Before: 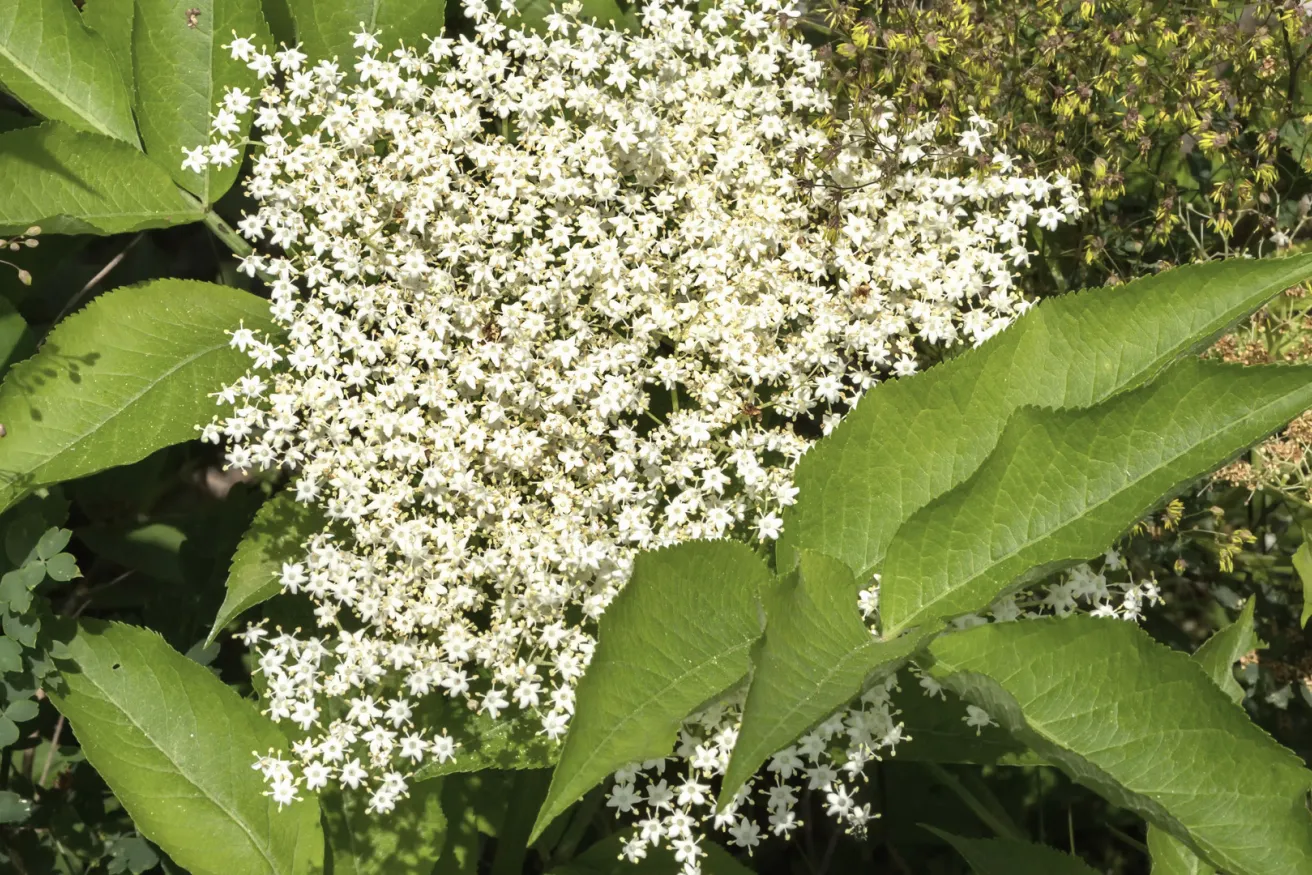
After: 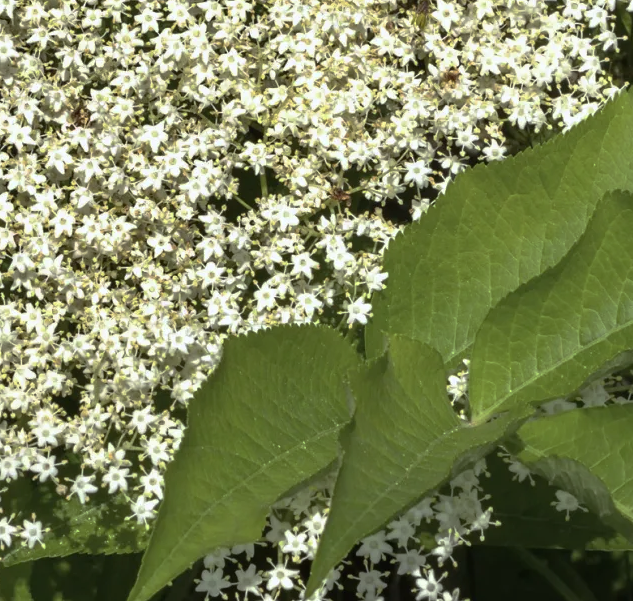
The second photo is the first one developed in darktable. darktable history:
crop: left 31.379%, top 24.658%, right 20.326%, bottom 6.628%
white balance: red 0.982, blue 1.018
base curve: curves: ch0 [(0, 0) (0.595, 0.418) (1, 1)], preserve colors none
